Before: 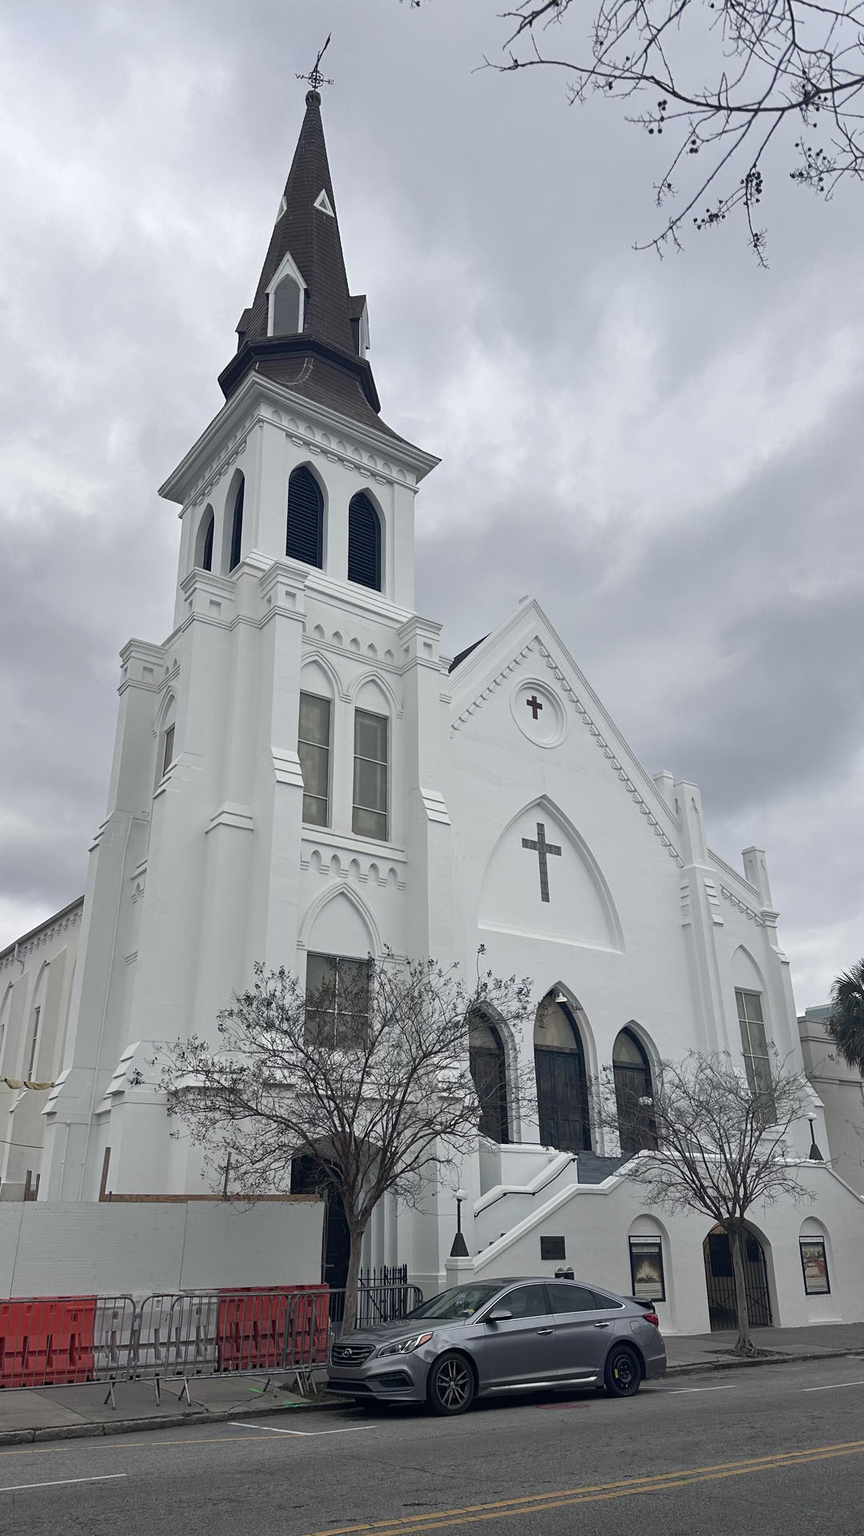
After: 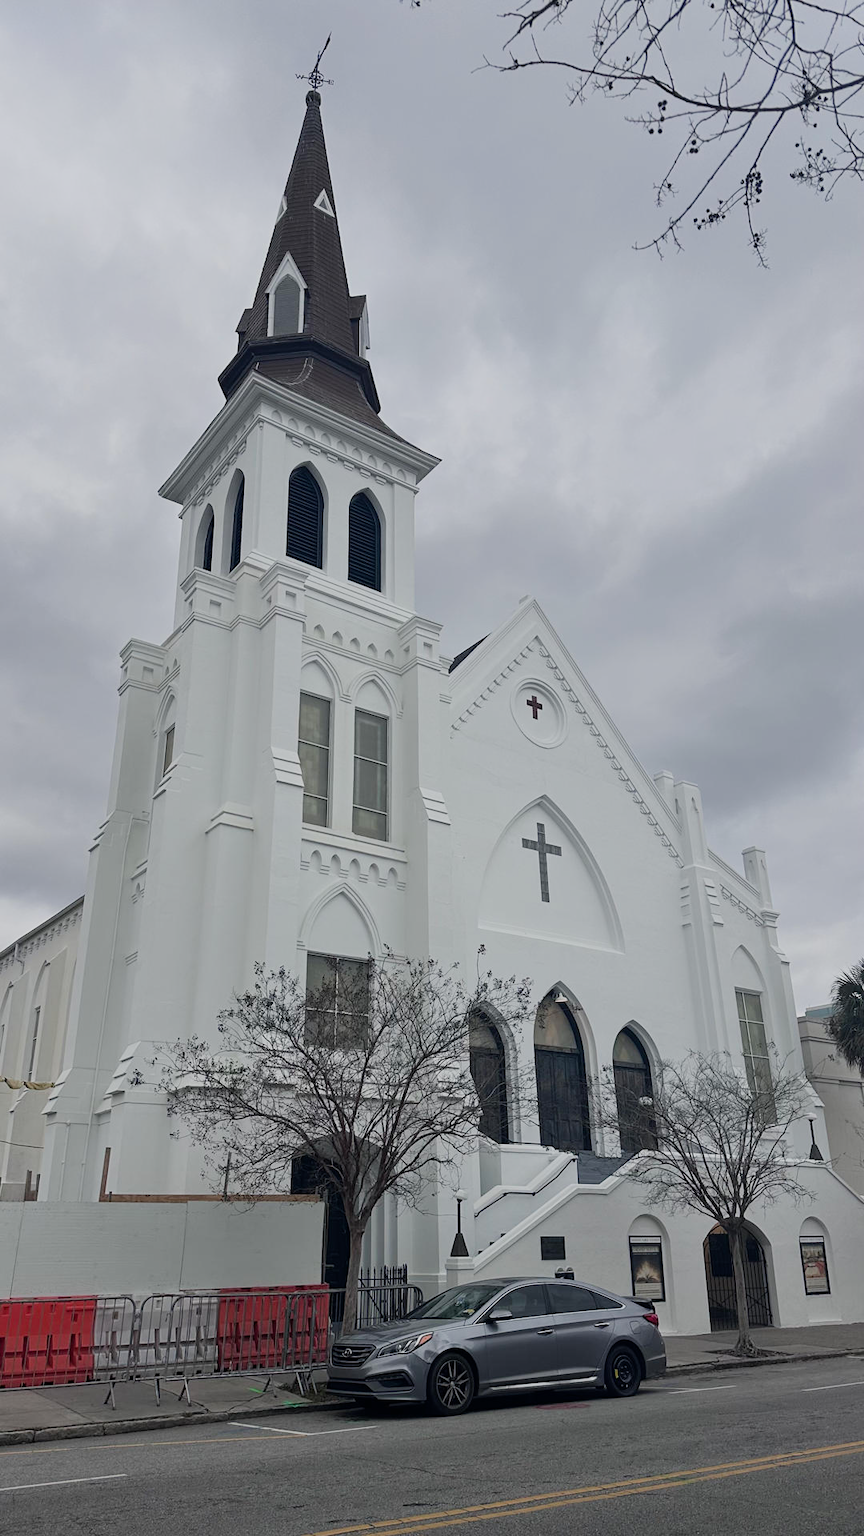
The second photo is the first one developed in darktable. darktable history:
filmic rgb: black relative exposure -16 EV, white relative exposure 4.96 EV, hardness 6.19
